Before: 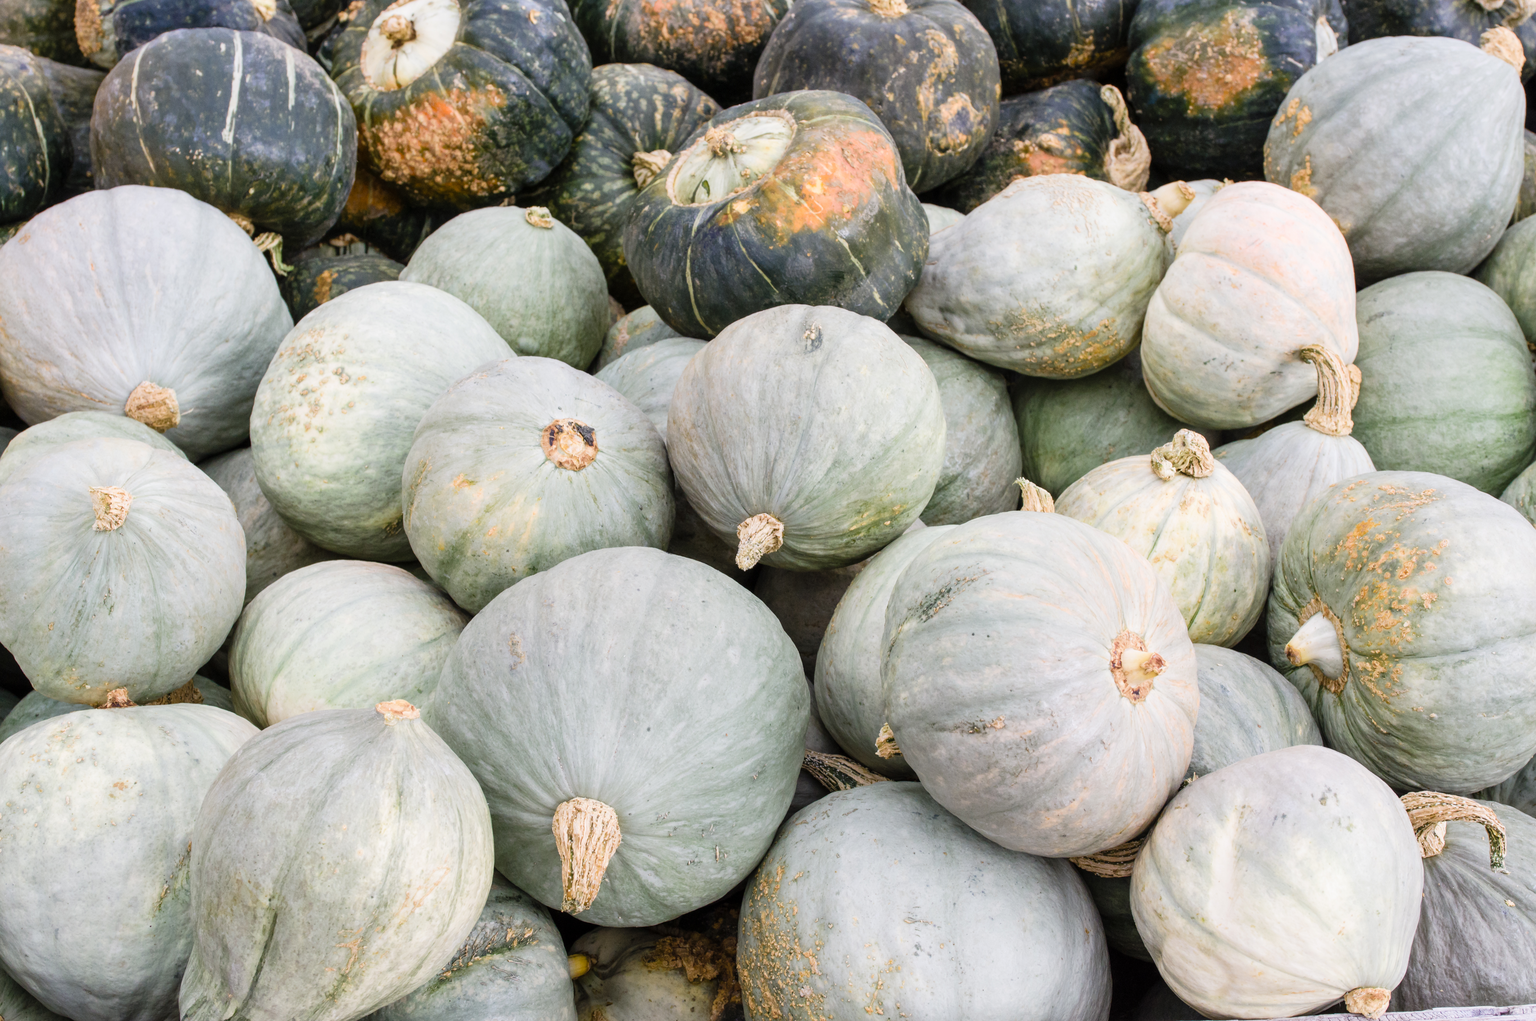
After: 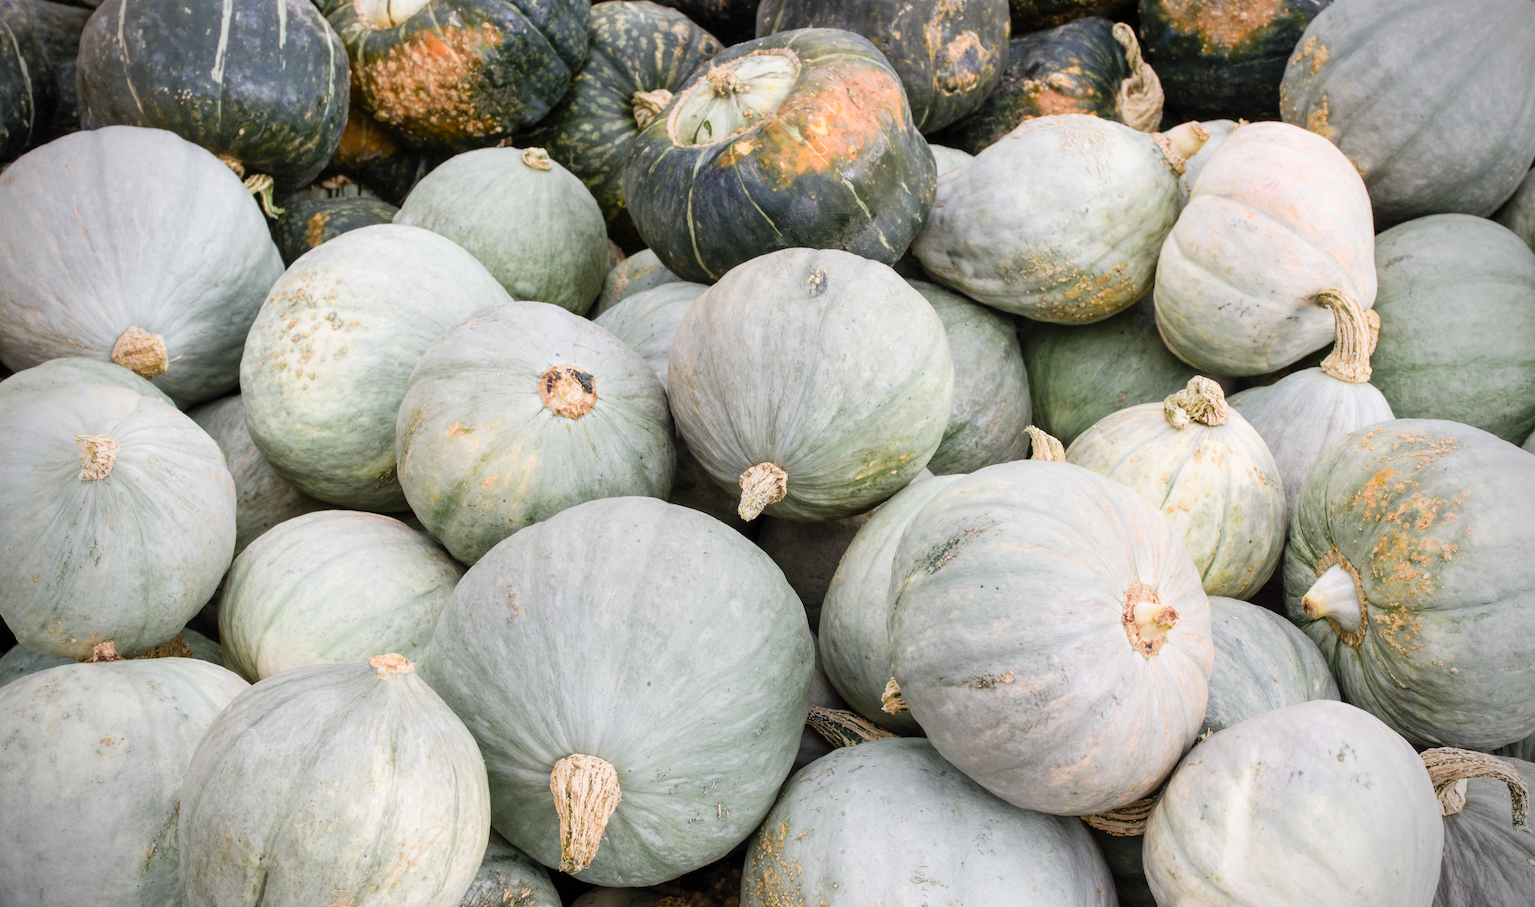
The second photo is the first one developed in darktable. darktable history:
crop: left 1.08%, top 6.183%, right 1.414%, bottom 7.2%
vignetting: brightness -0.814, unbound false
